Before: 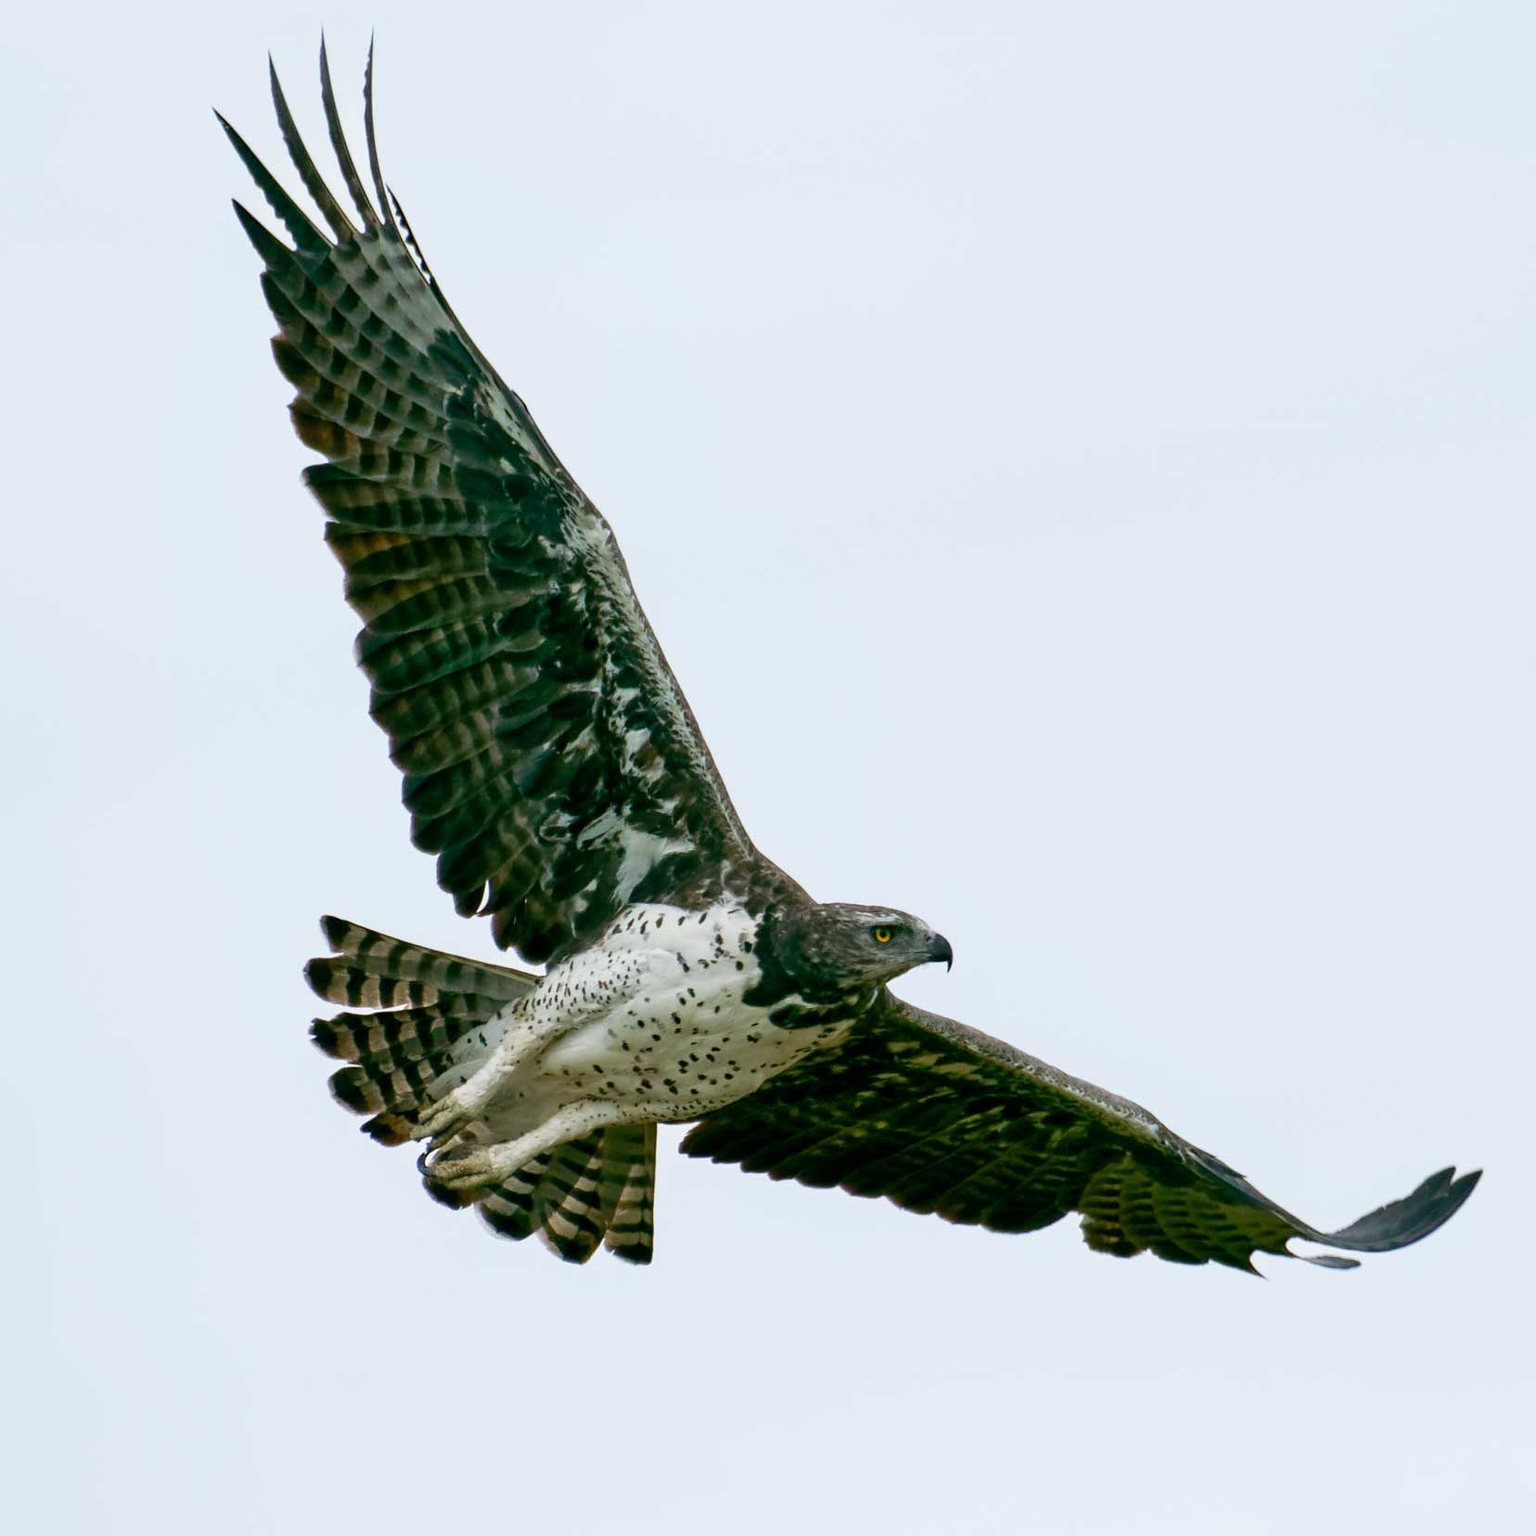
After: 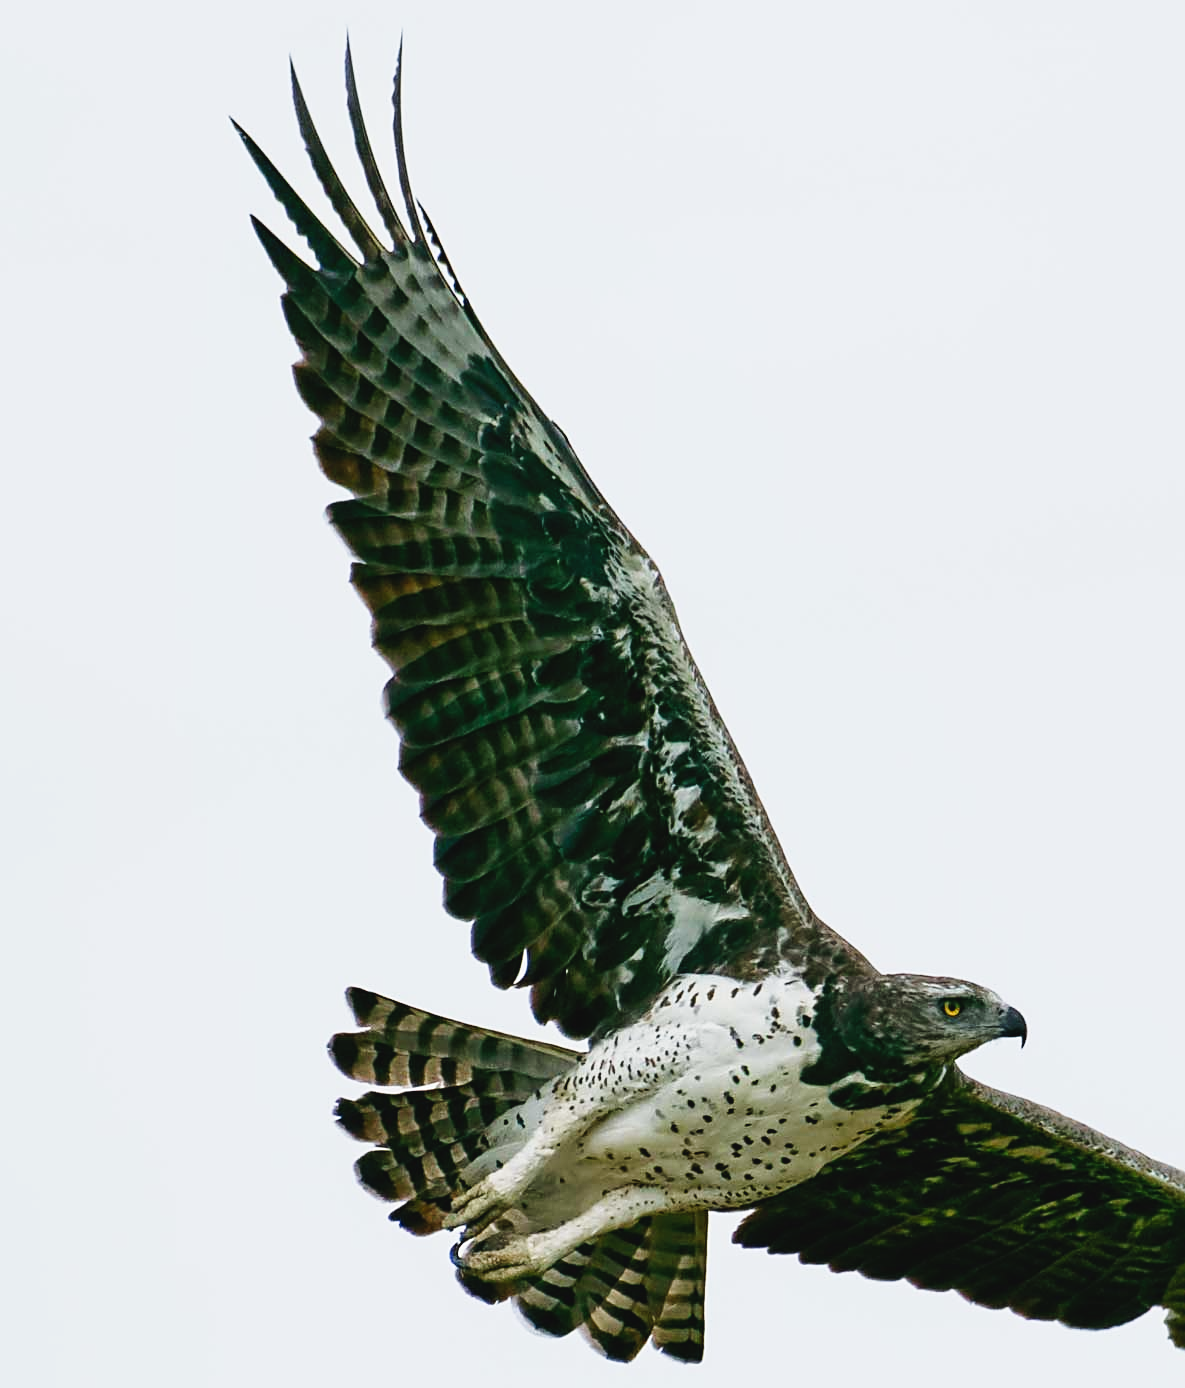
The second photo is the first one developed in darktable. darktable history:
crop: right 28.438%, bottom 16.138%
tone curve: curves: ch0 [(0, 0.039) (0.104, 0.103) (0.273, 0.267) (0.448, 0.487) (0.704, 0.761) (0.886, 0.922) (0.994, 0.971)]; ch1 [(0, 0) (0.335, 0.298) (0.446, 0.413) (0.485, 0.487) (0.515, 0.503) (0.566, 0.563) (0.641, 0.655) (1, 1)]; ch2 [(0, 0) (0.314, 0.301) (0.421, 0.411) (0.502, 0.494) (0.528, 0.54) (0.557, 0.559) (0.612, 0.62) (0.722, 0.686) (1, 1)], preserve colors none
sharpen: on, module defaults
